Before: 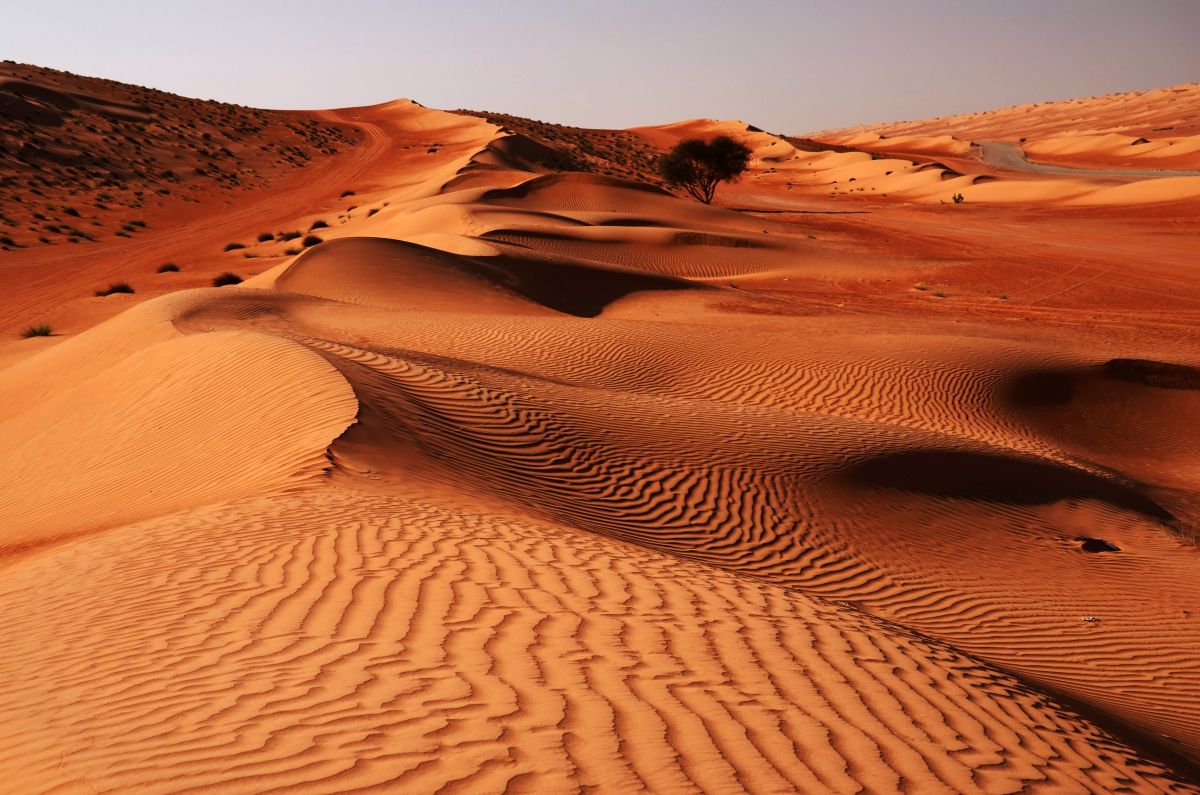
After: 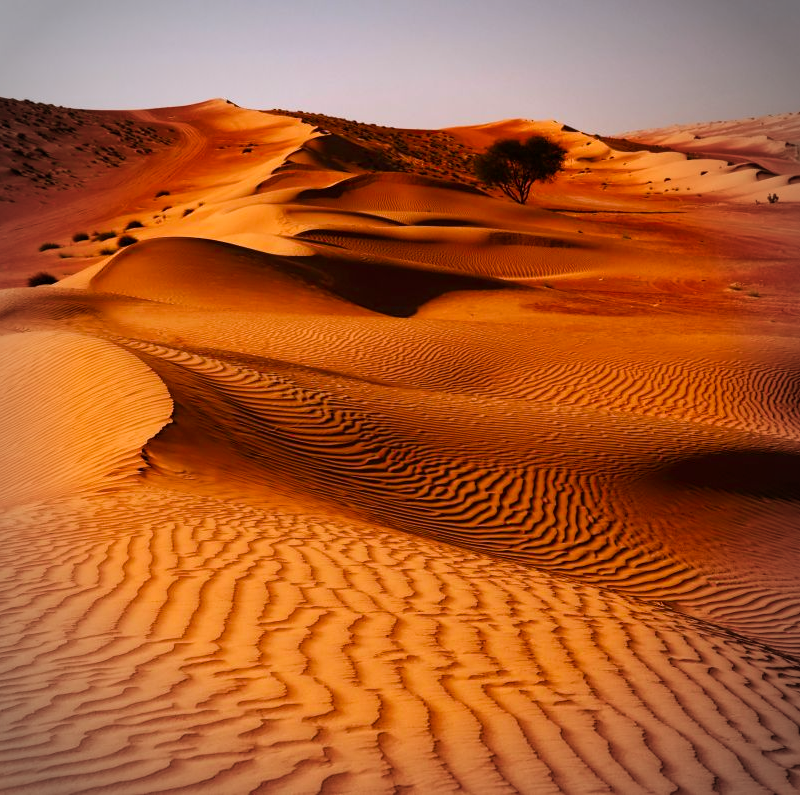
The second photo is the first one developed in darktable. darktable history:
crop and rotate: left 15.446%, right 17.836%
vignetting: automatic ratio true
color balance rgb: perceptual saturation grading › global saturation 35%, perceptual saturation grading › highlights -25%, perceptual saturation grading › shadows 25%, global vibrance 10%
white balance: red 1.009, blue 1.027
